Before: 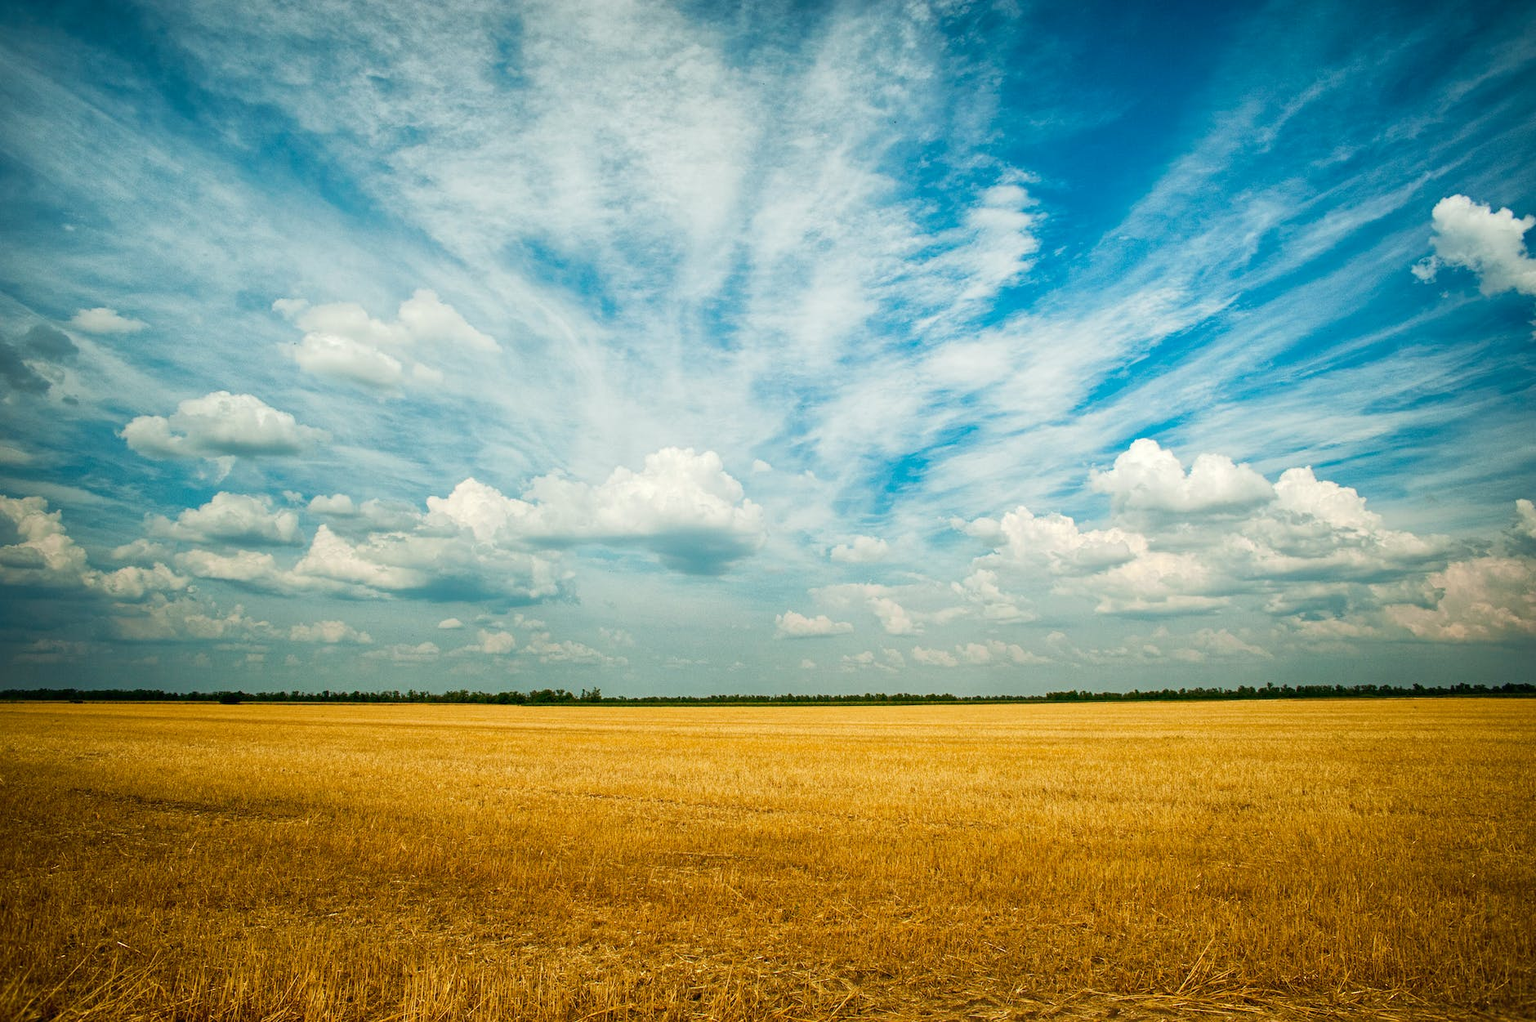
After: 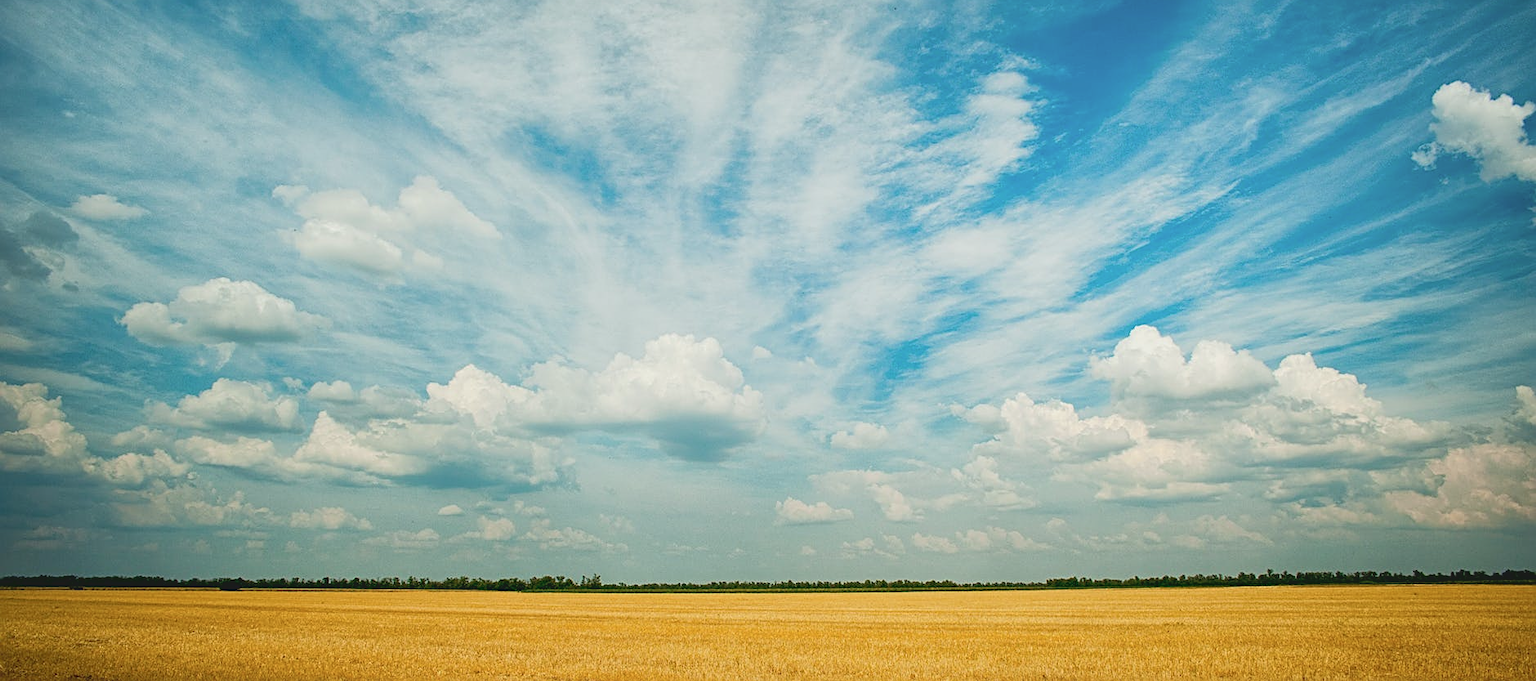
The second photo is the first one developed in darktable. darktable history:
contrast brightness saturation: contrast -0.15, brightness 0.05, saturation -0.12
sharpen: on, module defaults
crop: top 11.166%, bottom 22.168%
exposure: black level correction 0.005, exposure 0.001 EV, compensate highlight preservation false
